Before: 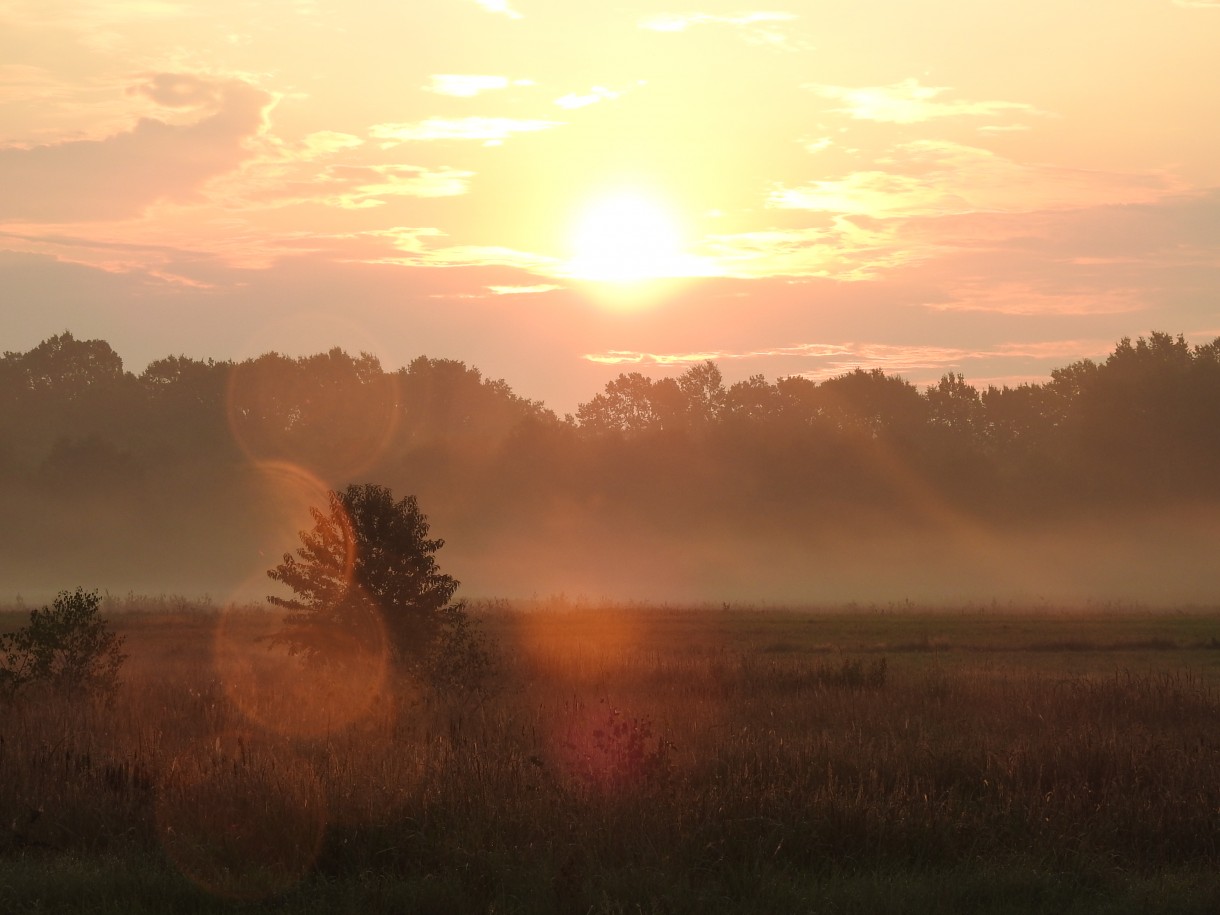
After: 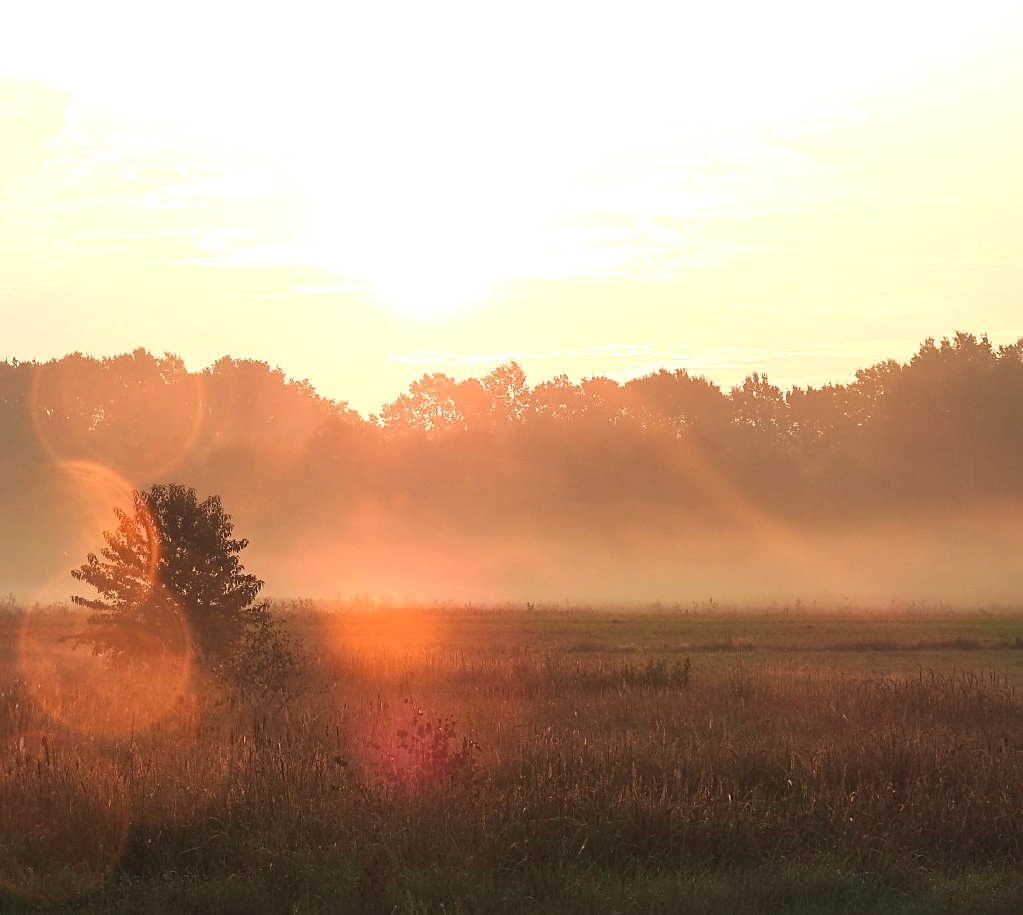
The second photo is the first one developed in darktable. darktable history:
levels: levels [0, 0.476, 0.951]
sharpen: on, module defaults
exposure: black level correction 0, exposure 1.104 EV, compensate highlight preservation false
crop: left 16.095%
